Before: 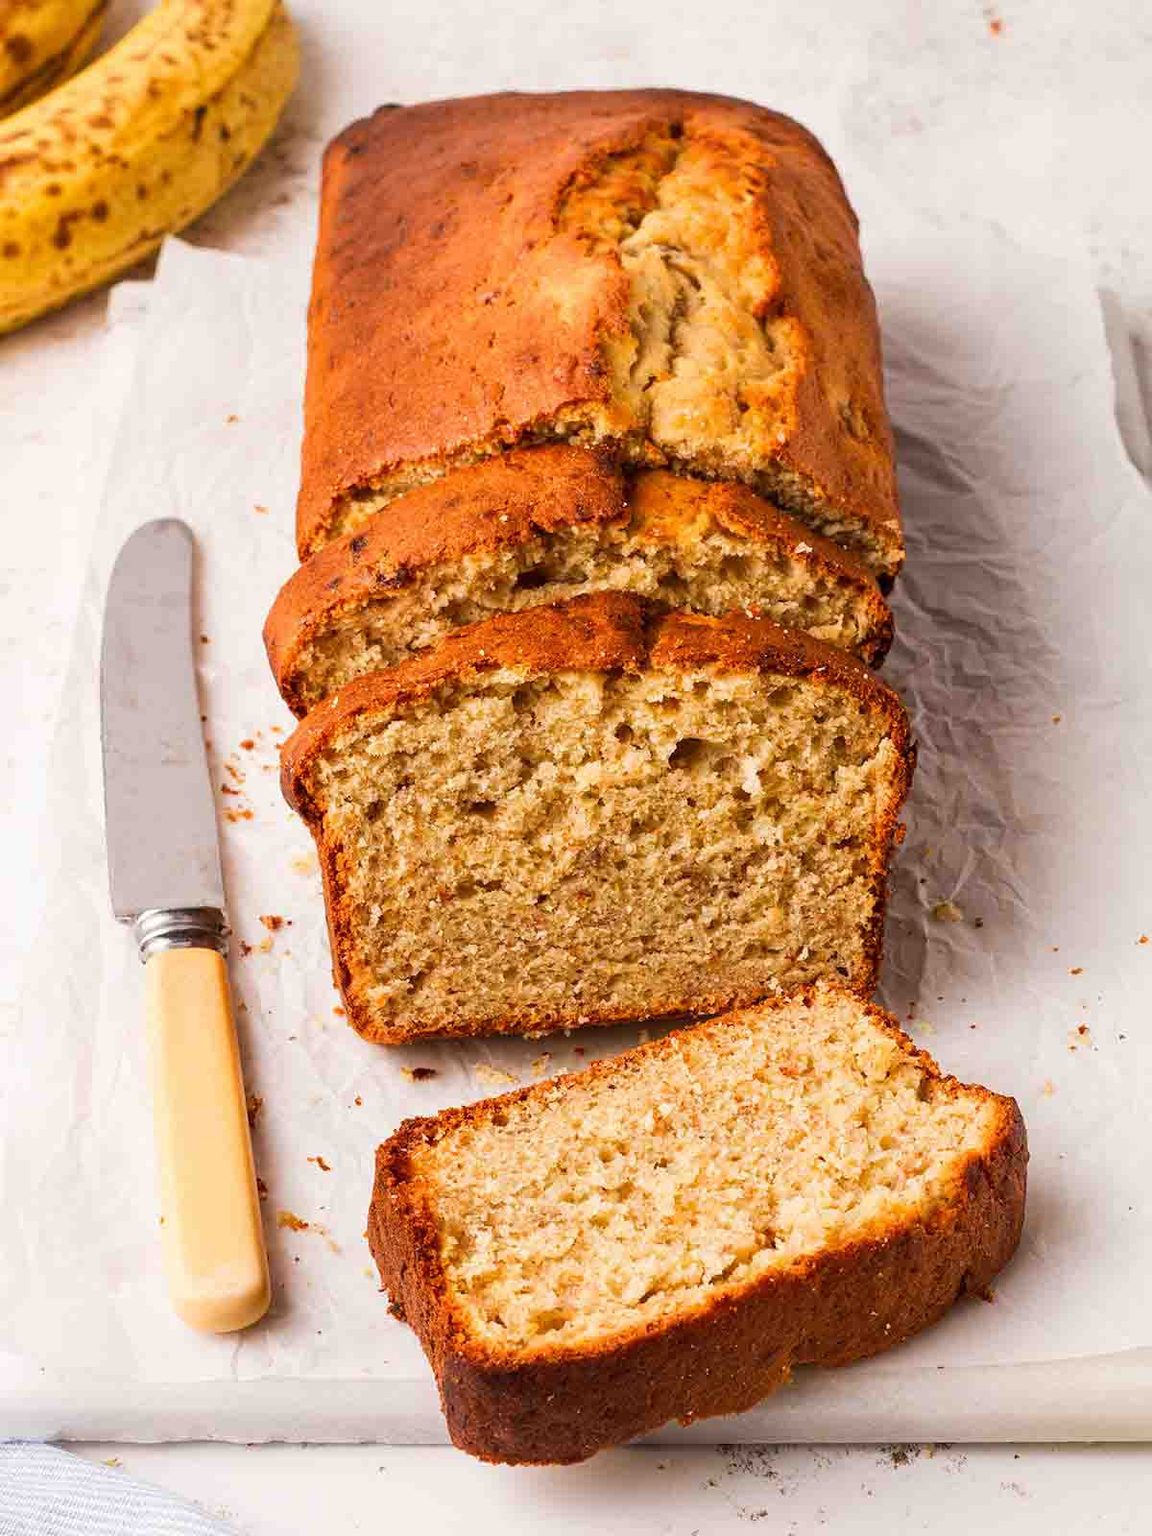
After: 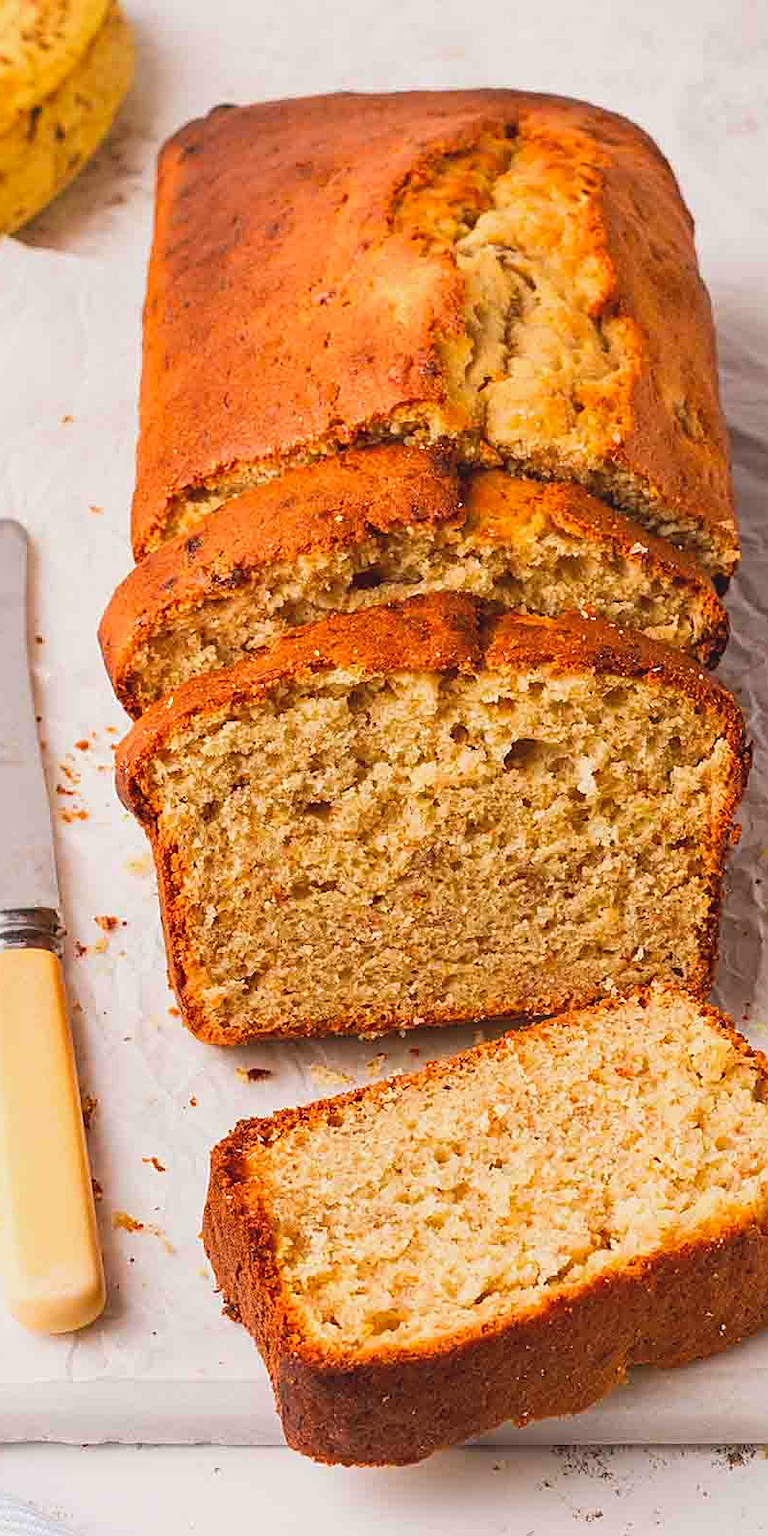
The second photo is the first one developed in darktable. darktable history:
crop and rotate: left 14.345%, right 18.947%
contrast brightness saturation: contrast -0.103, brightness 0.046, saturation 0.076
sharpen: on, module defaults
